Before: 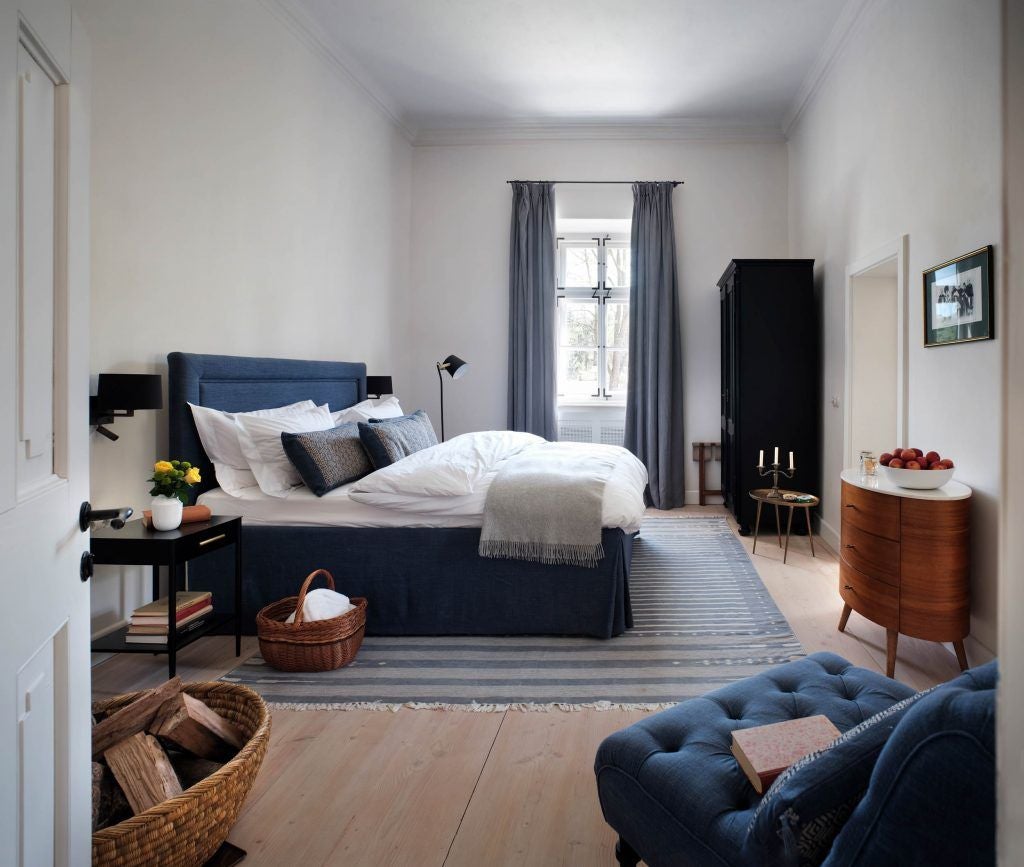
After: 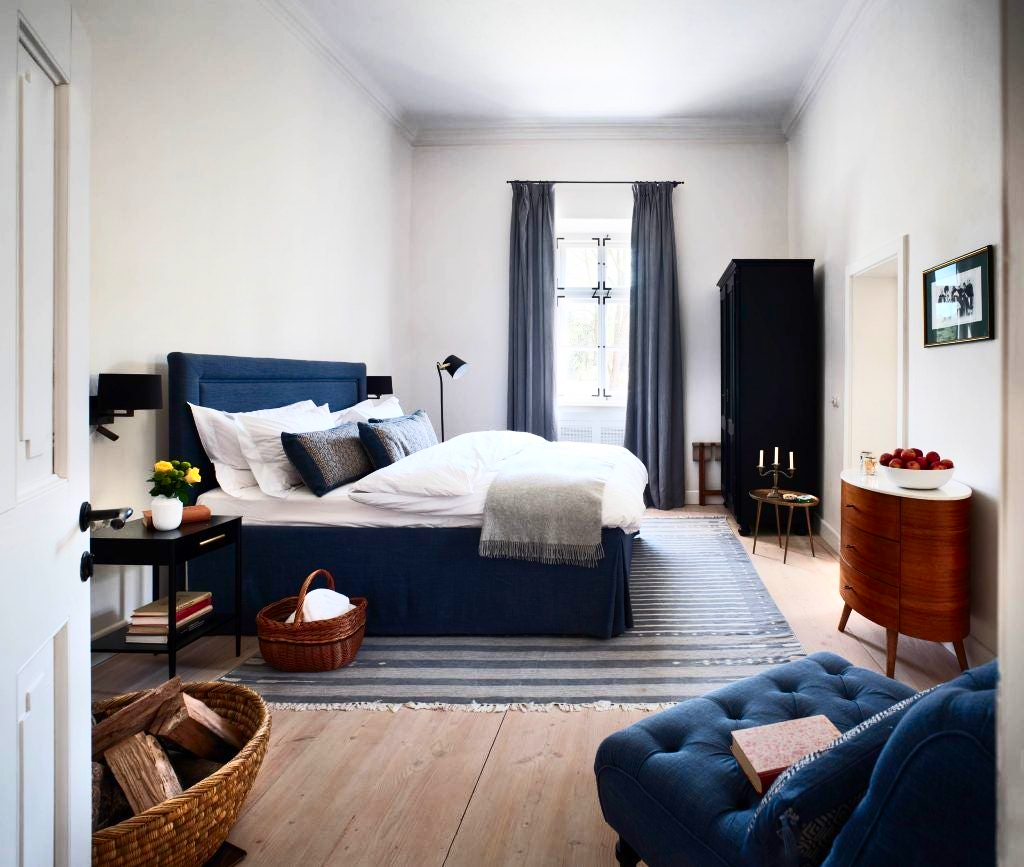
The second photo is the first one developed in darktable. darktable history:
contrast brightness saturation: contrast 0.4, brightness 0.1, saturation 0.21
shadows and highlights: shadows 43.06, highlights 6.94
